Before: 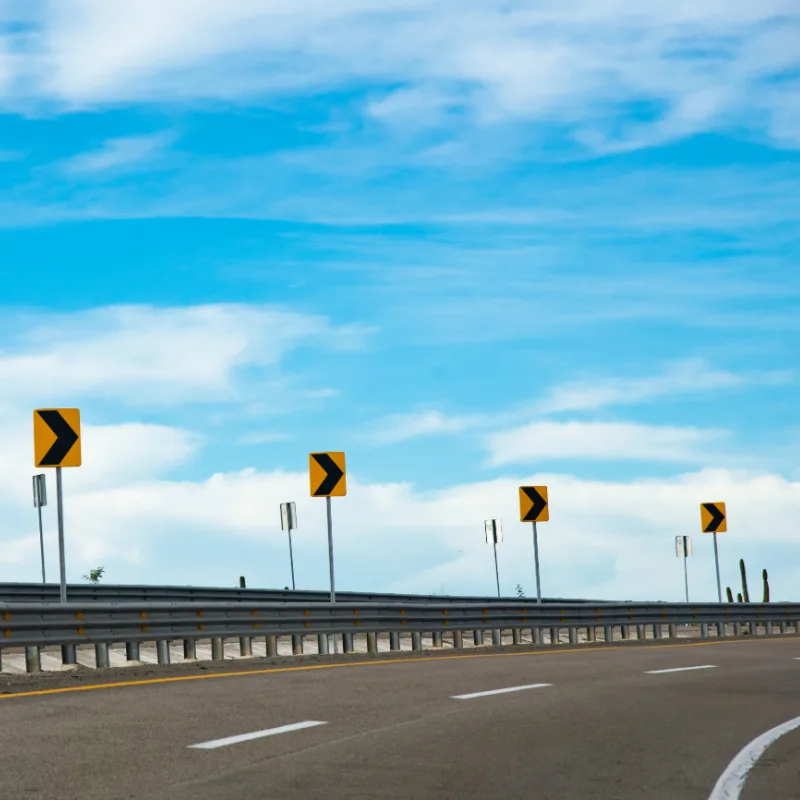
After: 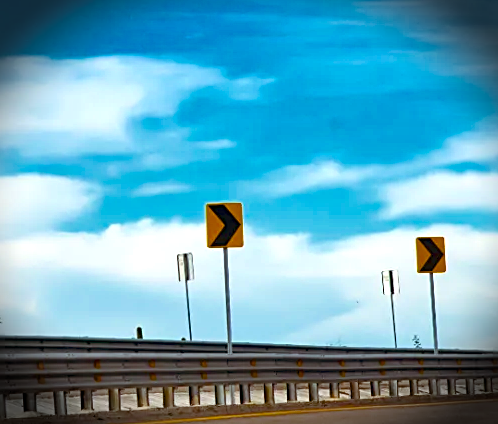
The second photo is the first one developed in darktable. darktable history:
local contrast: mode bilateral grid, contrast 26, coarseness 61, detail 151%, midtone range 0.2
exposure: exposure 0.402 EV, compensate exposure bias true, compensate highlight preservation false
crop: left 12.959%, top 31.165%, right 24.765%, bottom 15.783%
color balance rgb: shadows lift › chroma 9.566%, shadows lift › hue 45.63°, perceptual saturation grading › global saturation 35.245%, global vibrance -8.712%, contrast -13.449%, saturation formula JzAzBz (2021)
sharpen: on, module defaults
vignetting: fall-off start 88.44%, fall-off radius 43.14%, brightness -0.891, width/height ratio 1.155, dithering 16-bit output, unbound false
haze removal: compatibility mode true, adaptive false
